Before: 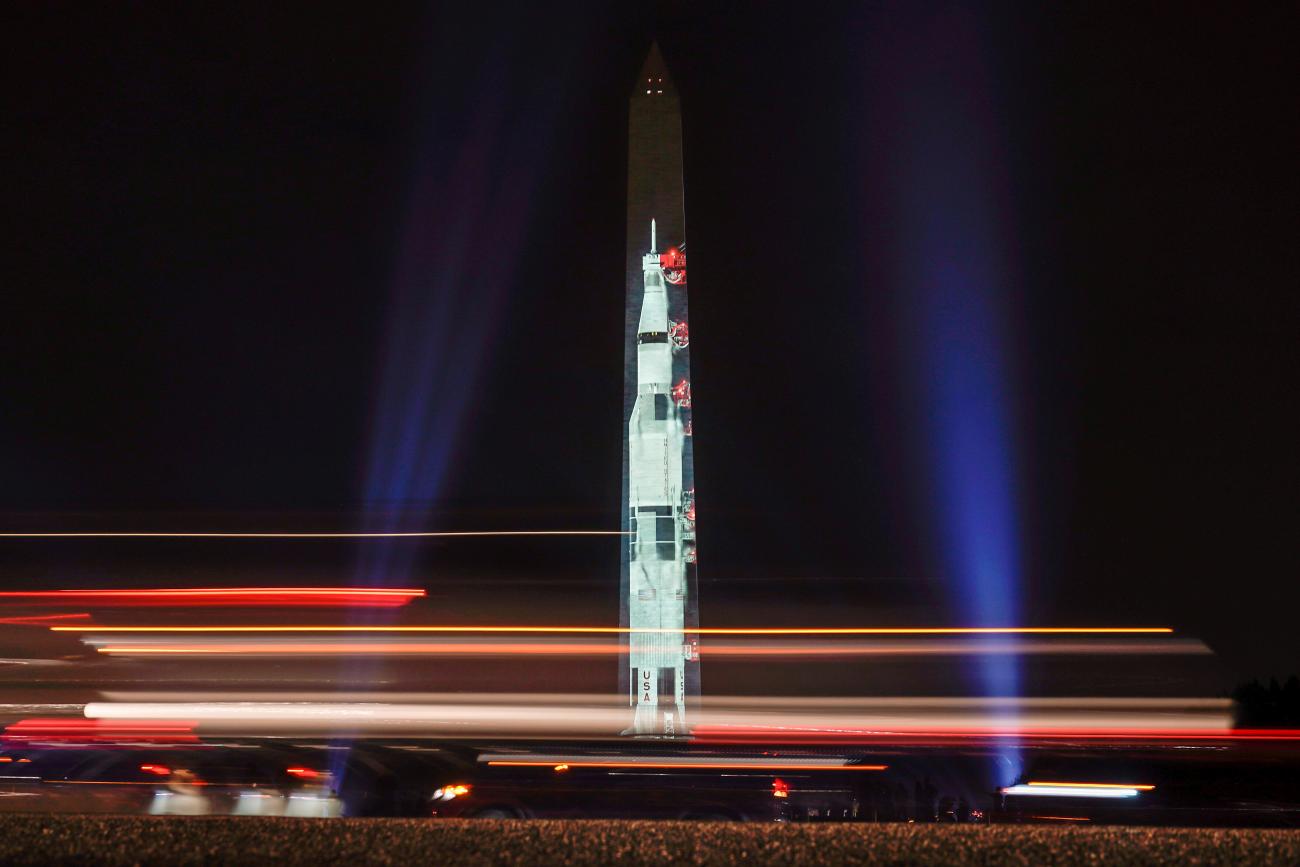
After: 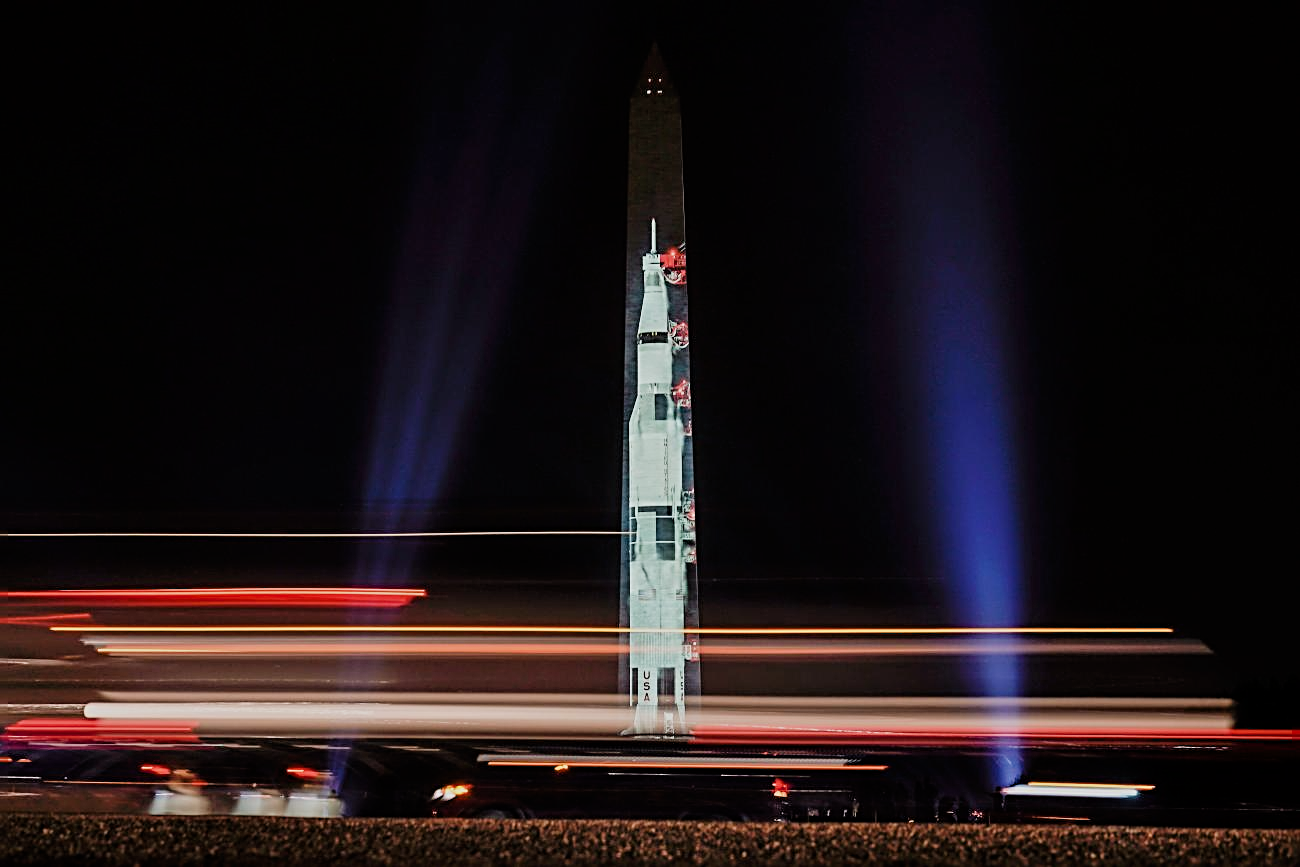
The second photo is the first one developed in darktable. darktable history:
filmic rgb: black relative exposure -7.65 EV, white relative exposure 4.56 EV, hardness 3.61
sharpen: radius 3.001, amount 0.756
